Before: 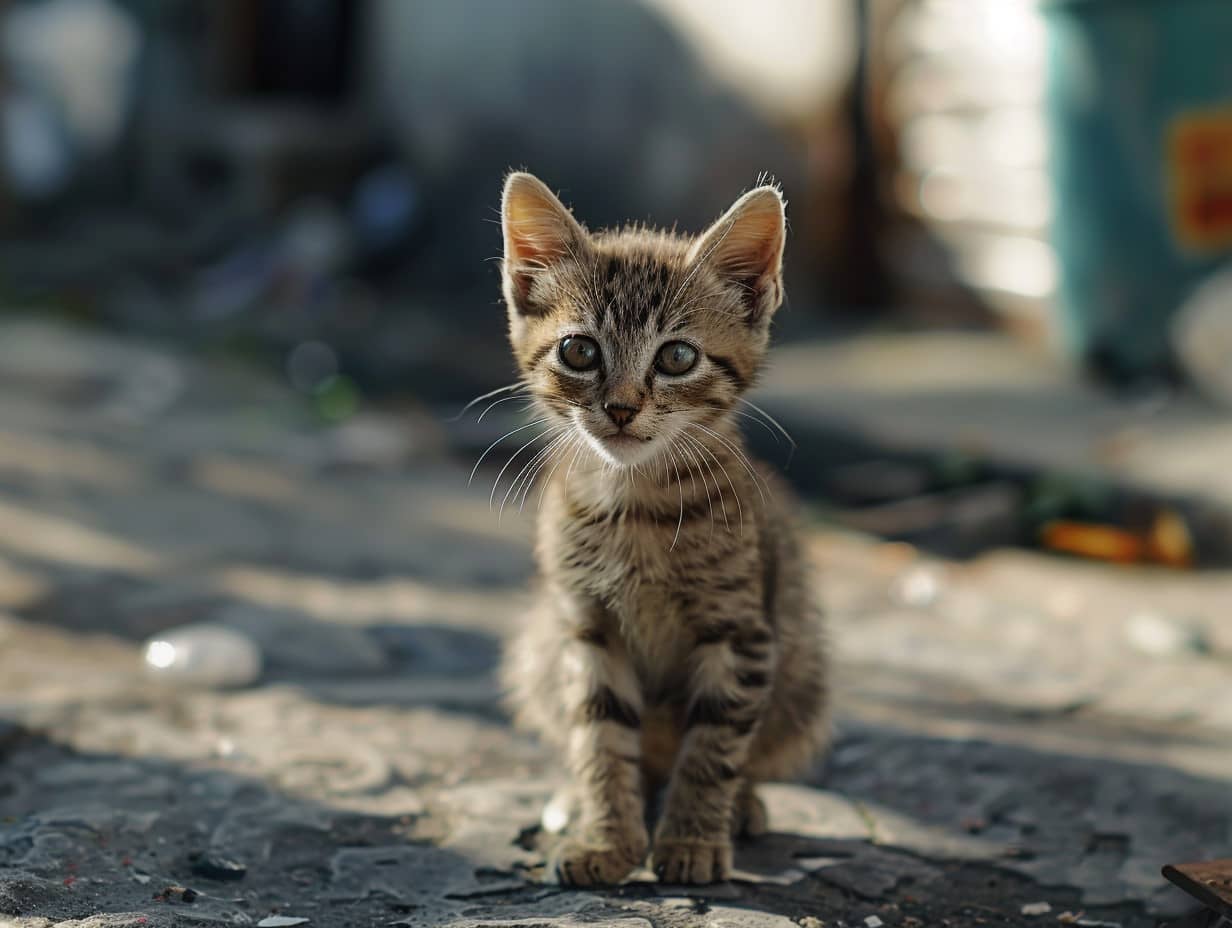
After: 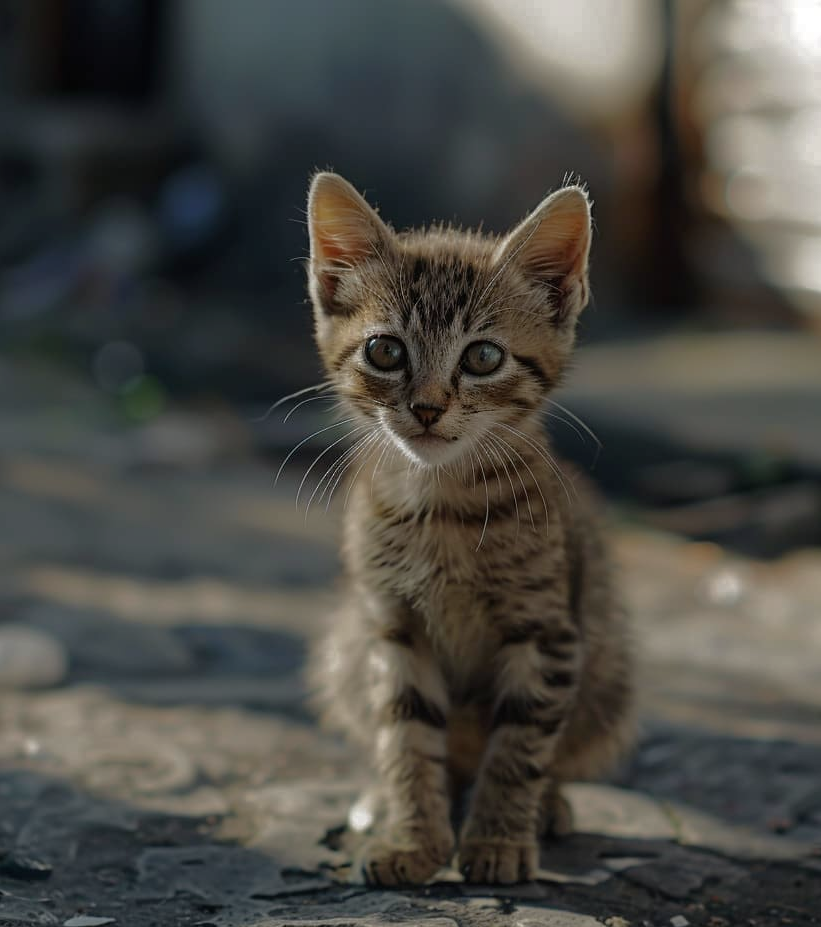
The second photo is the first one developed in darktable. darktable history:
crop and rotate: left 15.754%, right 17.579%
base curve: curves: ch0 [(0, 0) (0.841, 0.609) (1, 1)]
